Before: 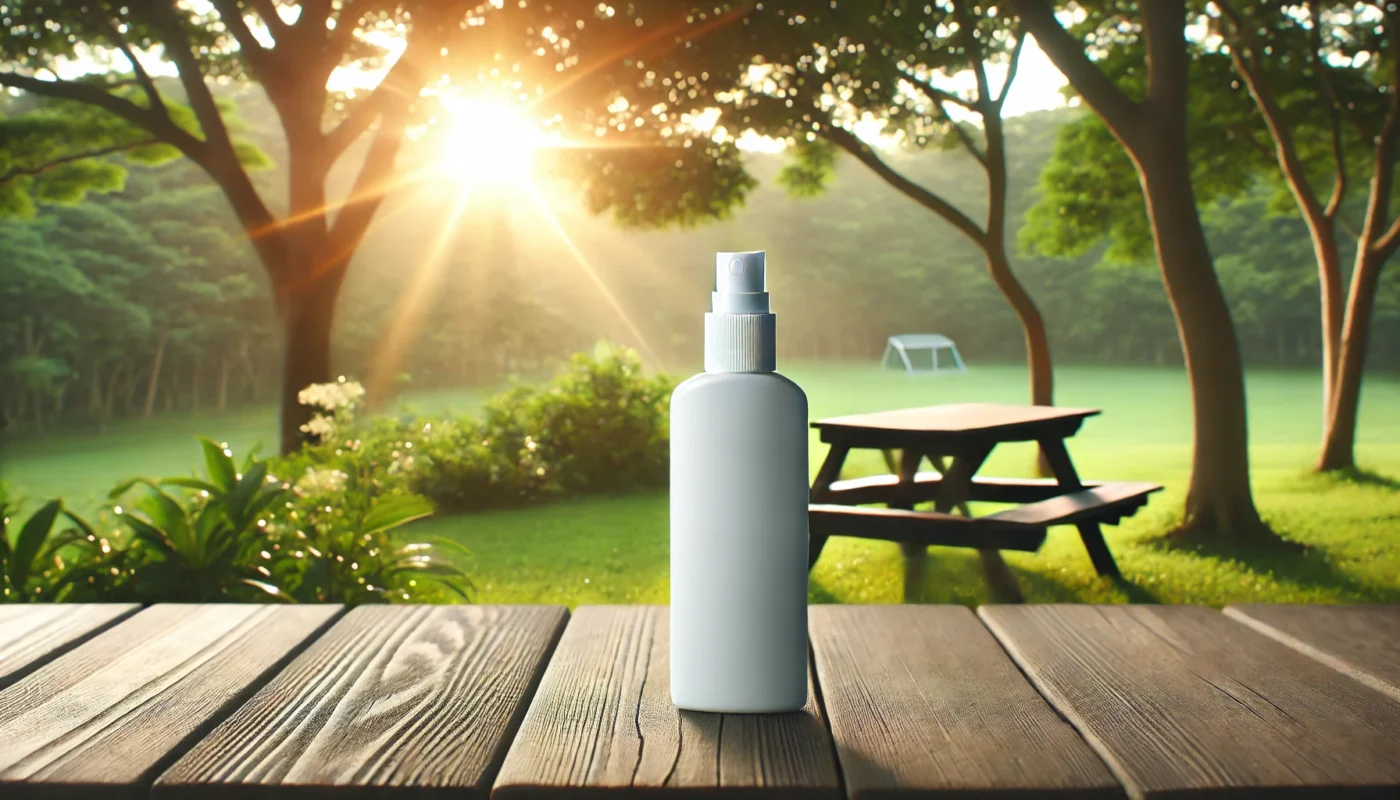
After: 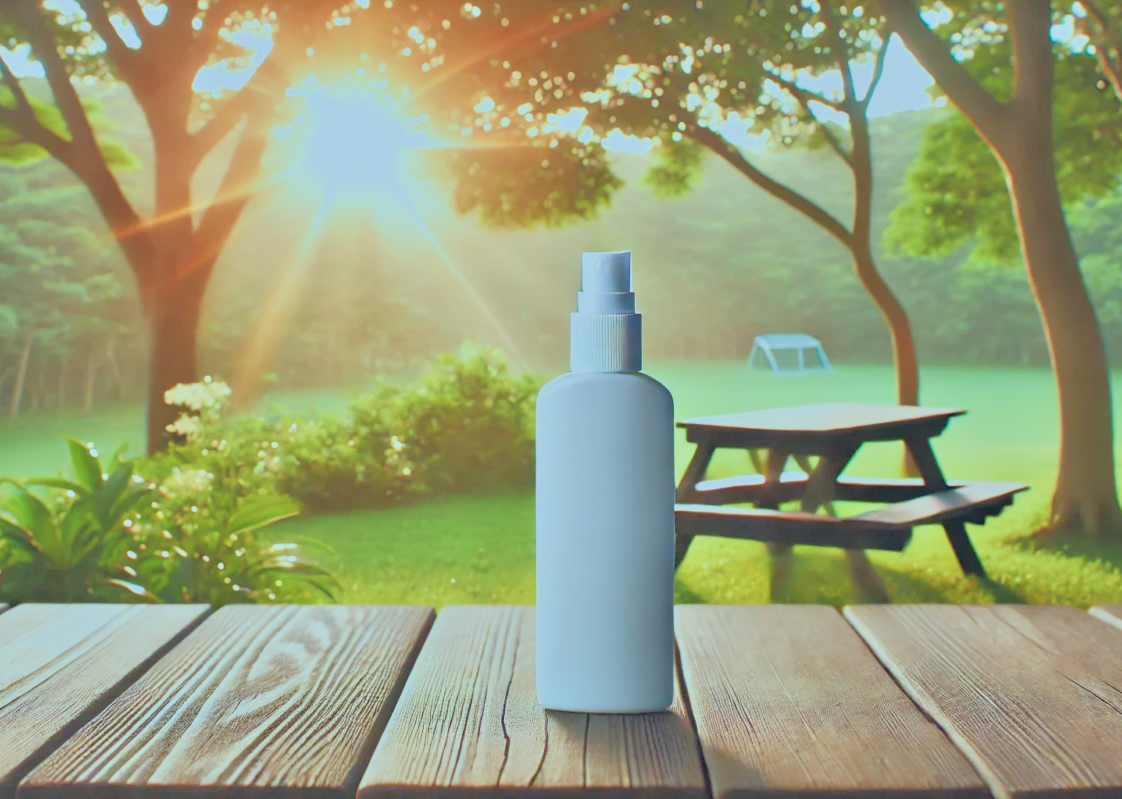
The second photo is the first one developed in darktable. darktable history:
color balance: lift [1.003, 0.993, 1.001, 1.007], gamma [1.018, 1.072, 0.959, 0.928], gain [0.974, 0.873, 1.031, 1.127]
velvia: on, module defaults
crop and rotate: left 9.597%, right 10.195%
white balance: emerald 1
tone equalizer: -8 EV 2 EV, -7 EV 2 EV, -6 EV 2 EV, -5 EV 2 EV, -4 EV 2 EV, -3 EV 1.5 EV, -2 EV 1 EV, -1 EV 0.5 EV
color calibration: illuminant as shot in camera, x 0.358, y 0.373, temperature 4628.91 K
filmic rgb: black relative exposure -7.65 EV, white relative exposure 4.56 EV, hardness 3.61
